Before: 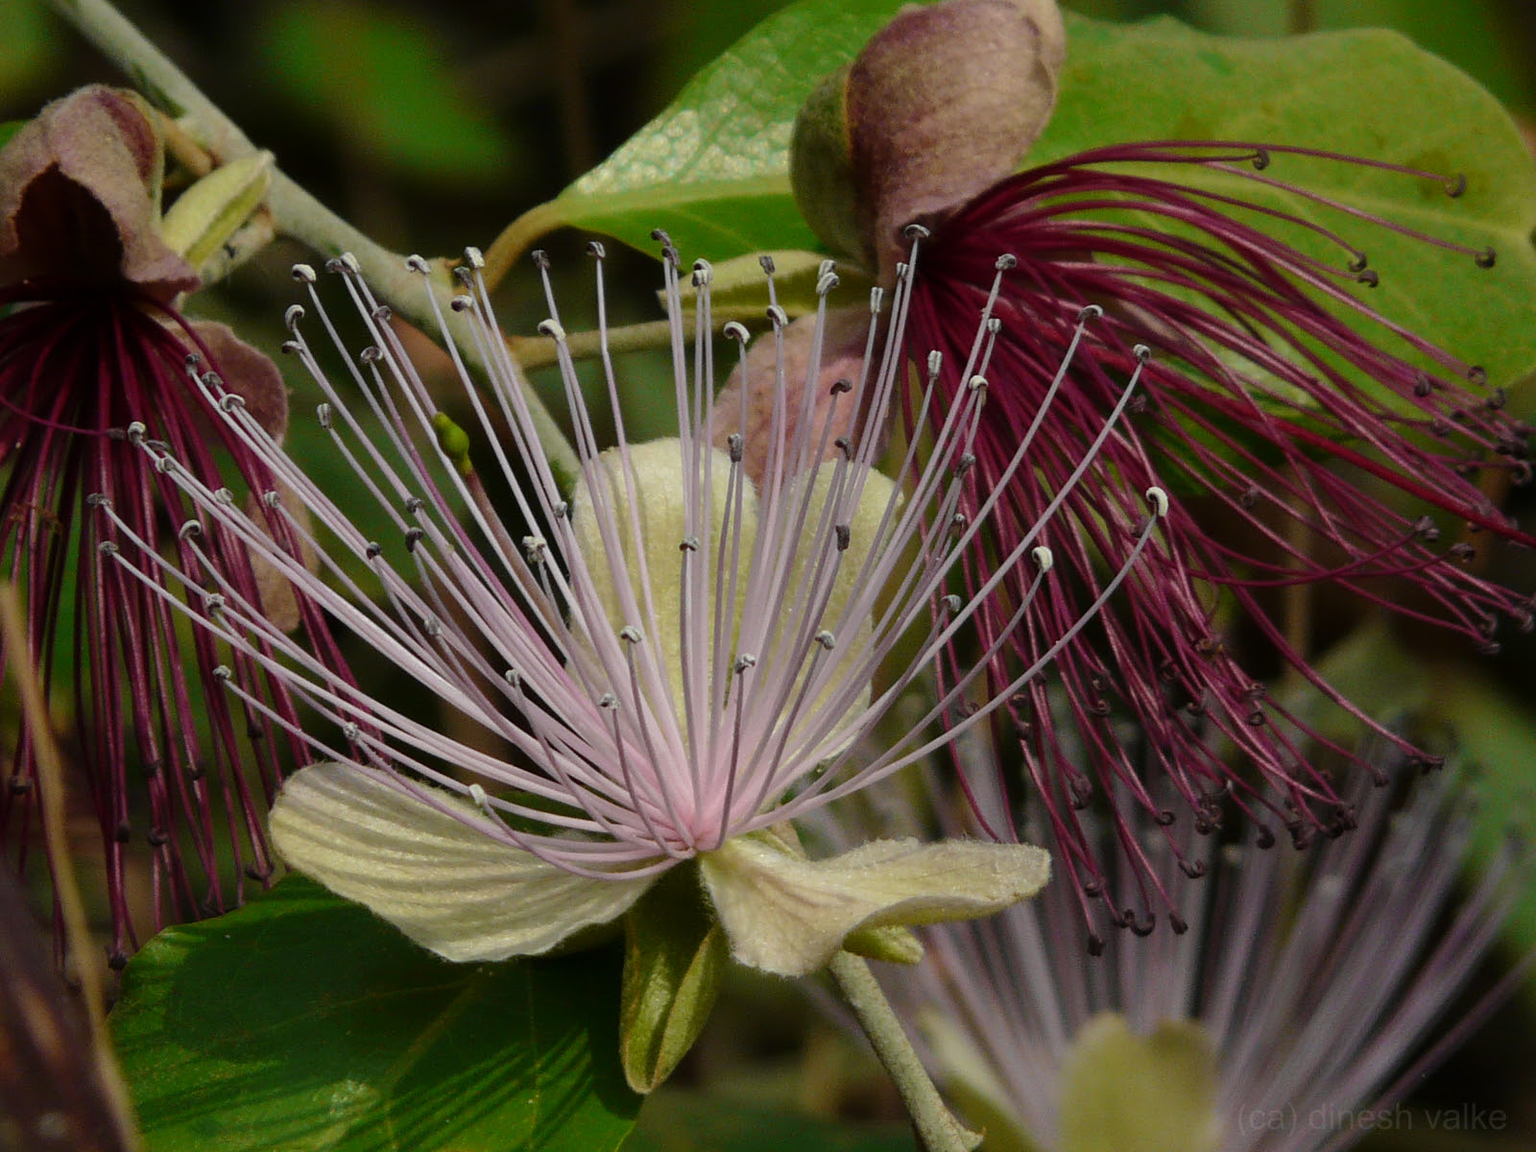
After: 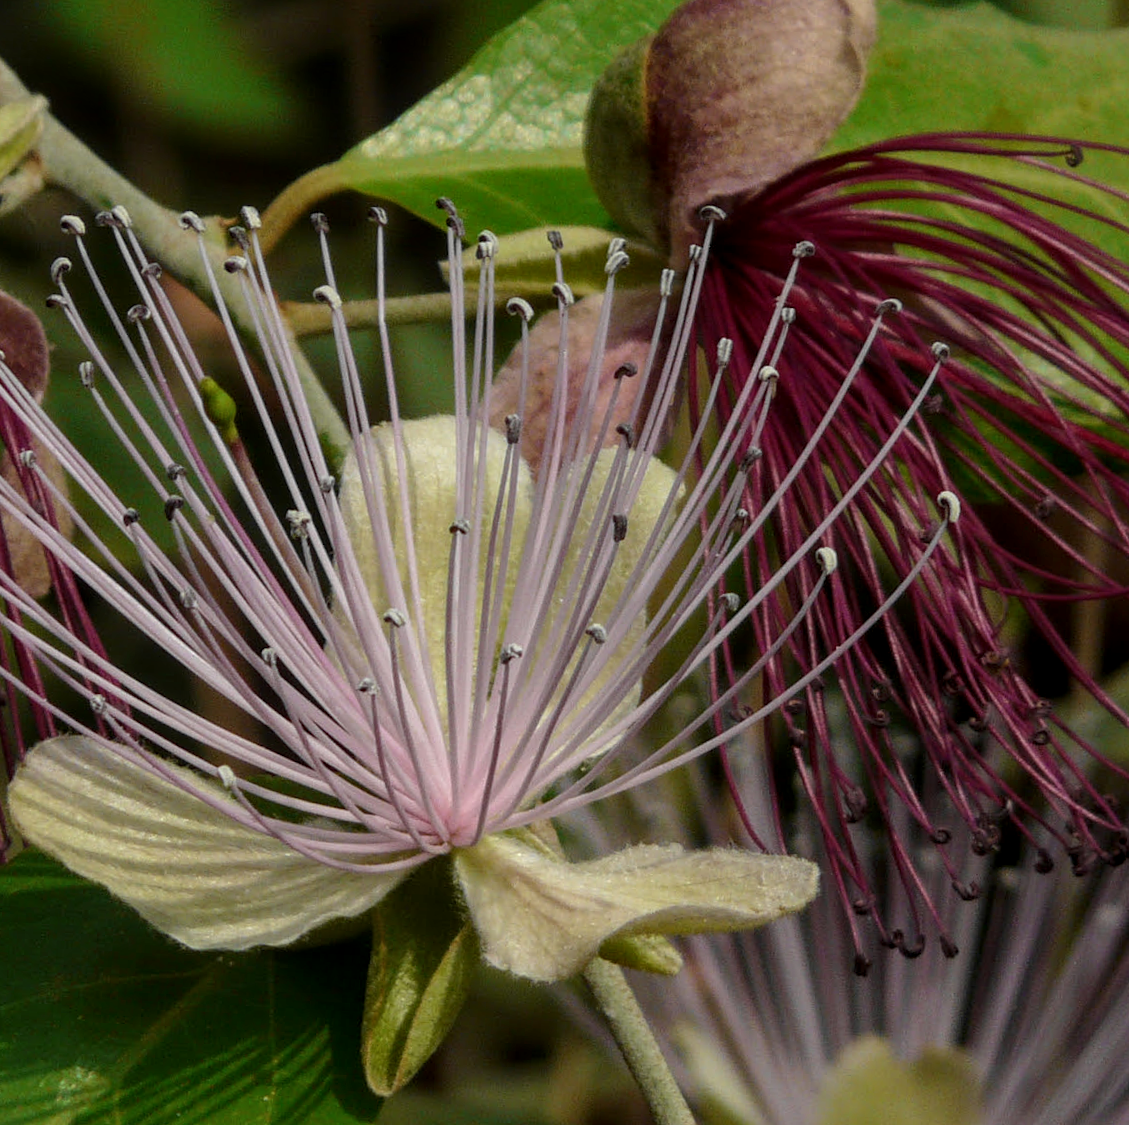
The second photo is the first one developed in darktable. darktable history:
crop and rotate: angle -2.84°, left 14.097%, top 0.035%, right 10.728%, bottom 0.092%
local contrast: on, module defaults
